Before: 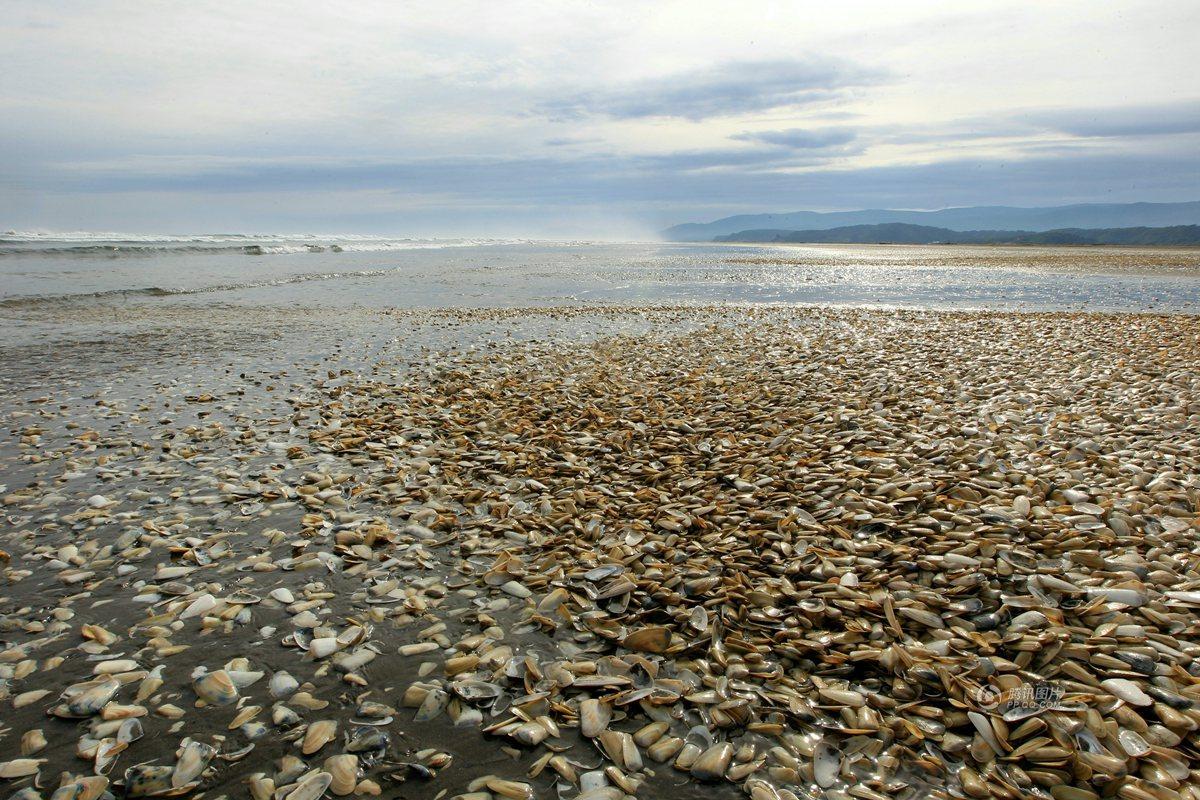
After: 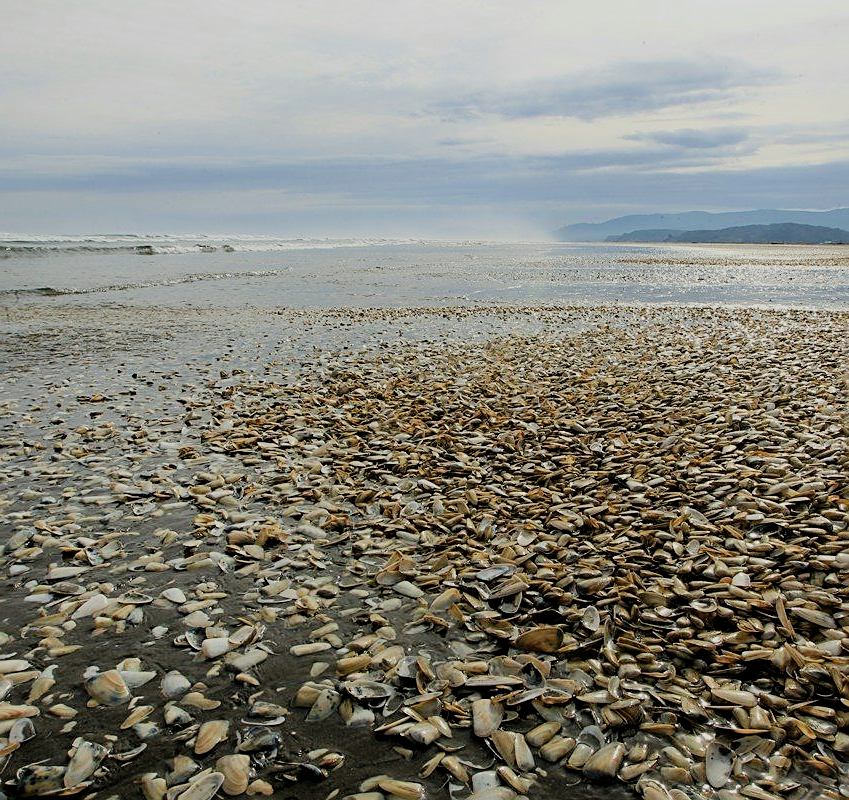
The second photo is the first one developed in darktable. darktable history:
sharpen: on, module defaults
filmic rgb: black relative exposure -7.65 EV, white relative exposure 4.56 EV, threshold 5.96 EV, hardness 3.61, contrast 1.057, enable highlight reconstruction true
tone equalizer: edges refinement/feathering 500, mask exposure compensation -1.57 EV, preserve details no
crop and rotate: left 9%, right 20.234%
